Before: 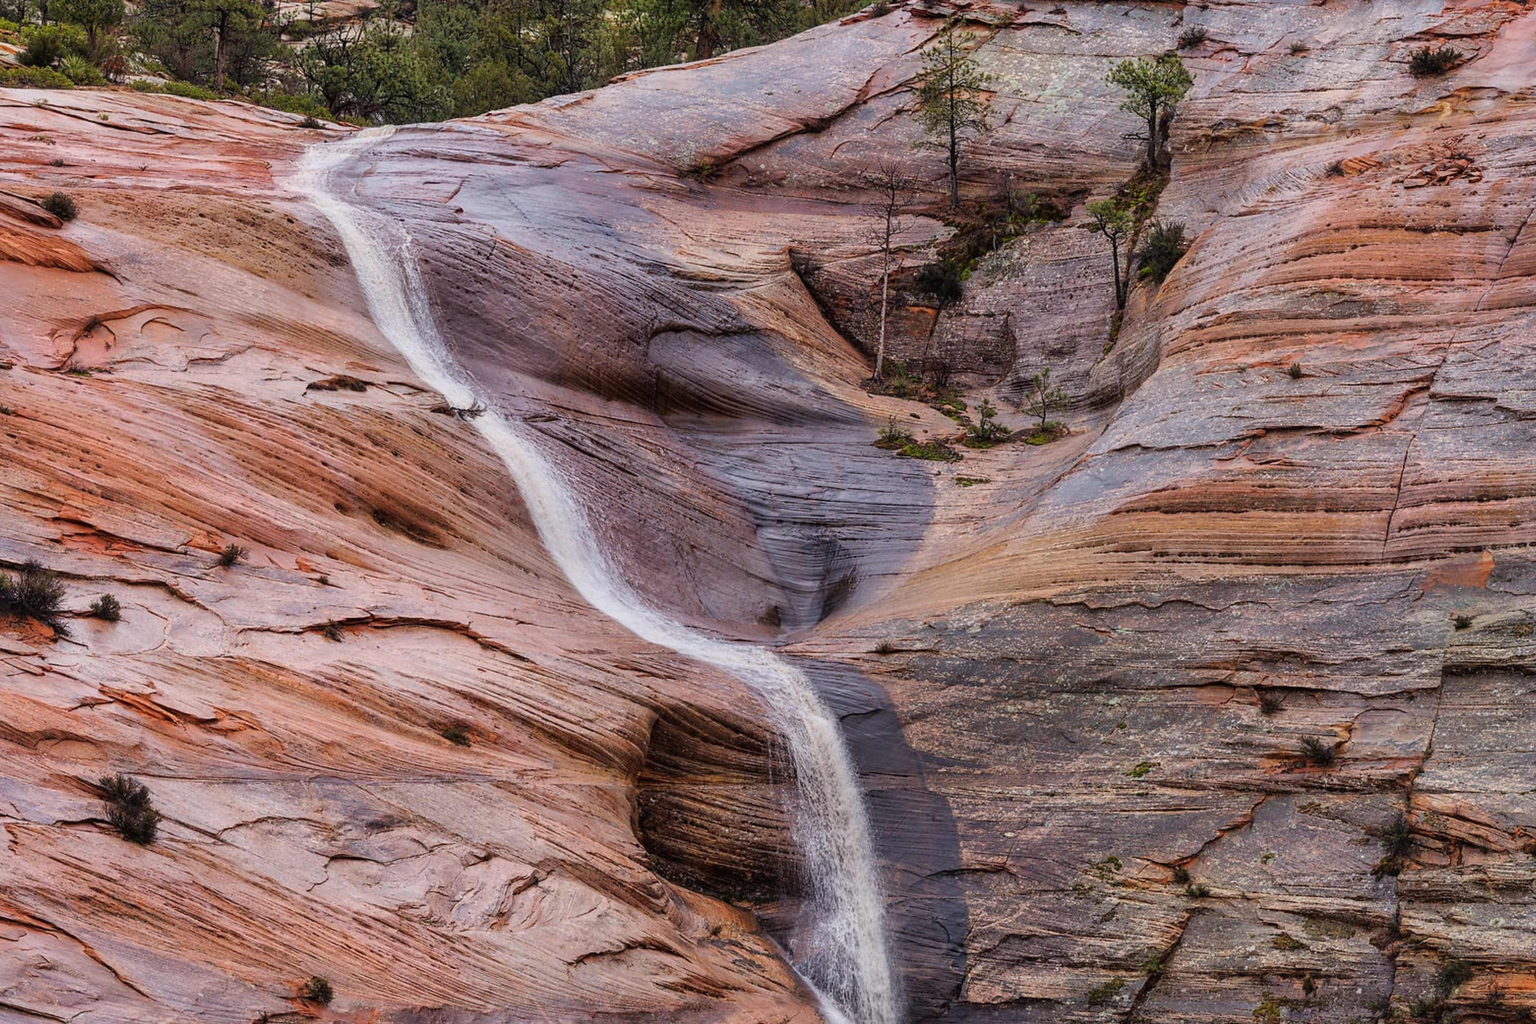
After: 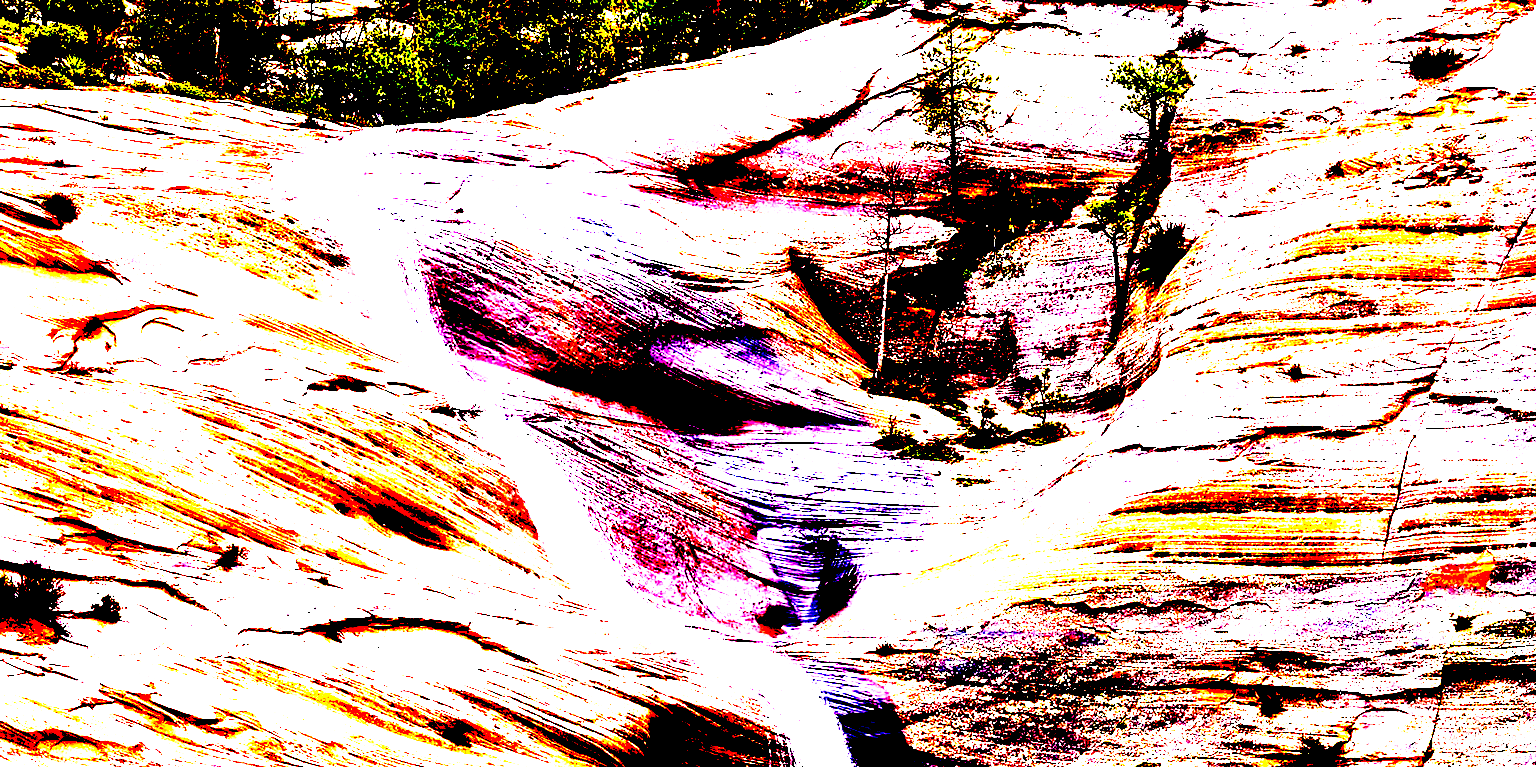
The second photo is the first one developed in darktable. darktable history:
crop: bottom 24.992%
exposure: black level correction 0.1, exposure 2.937 EV, compensate highlight preservation false
